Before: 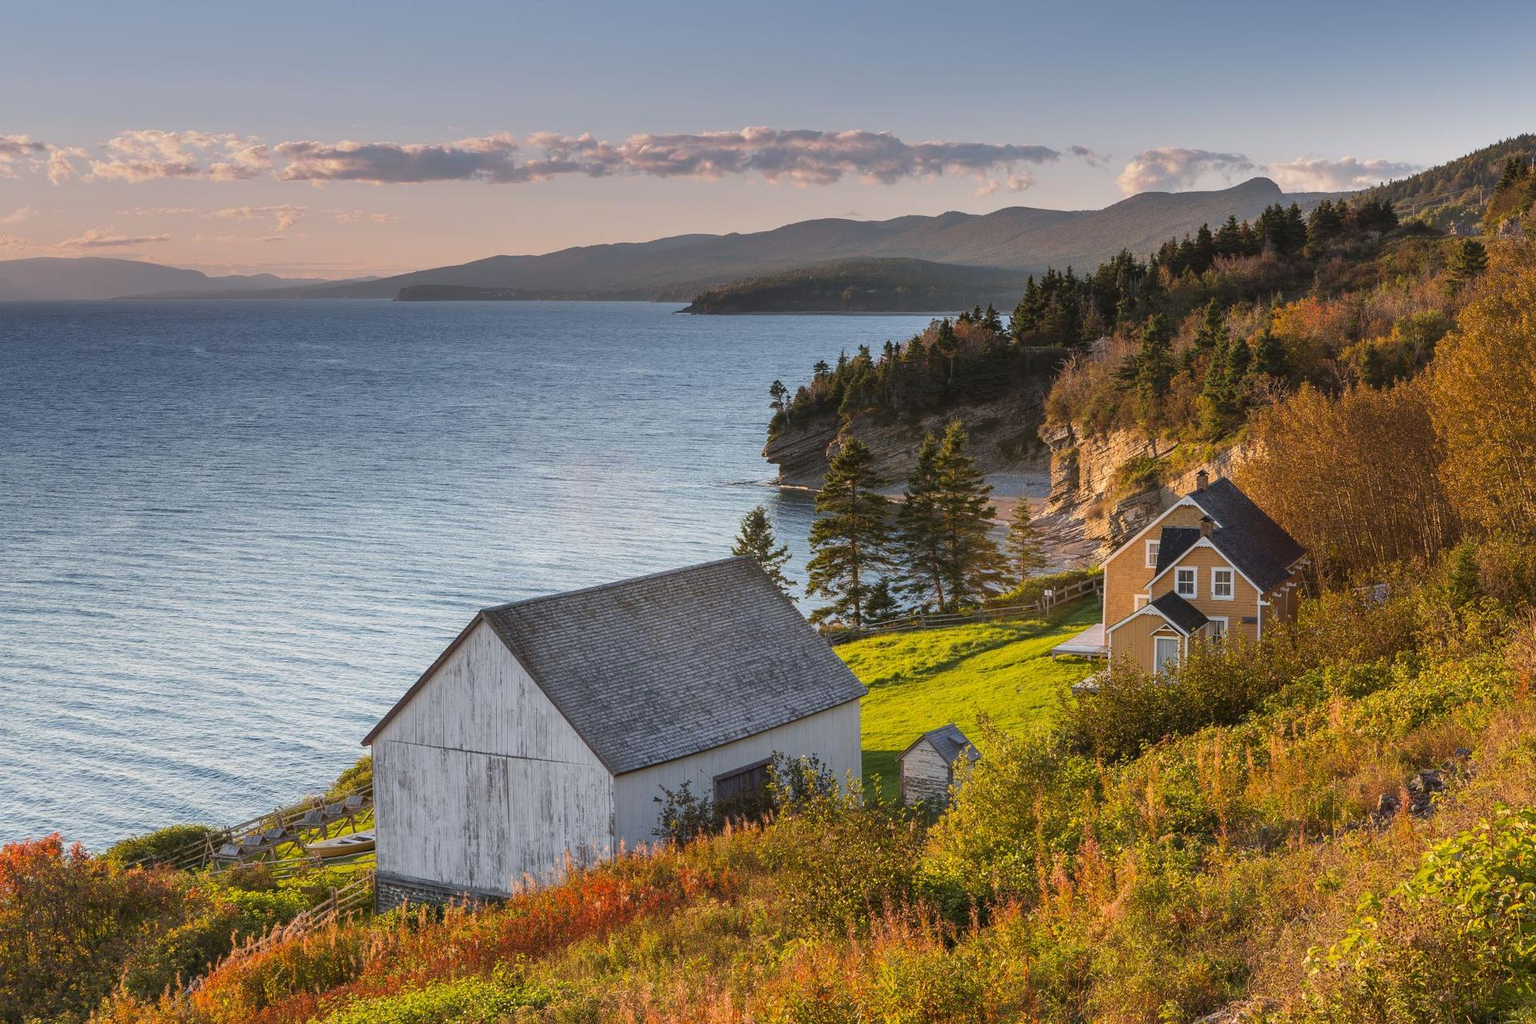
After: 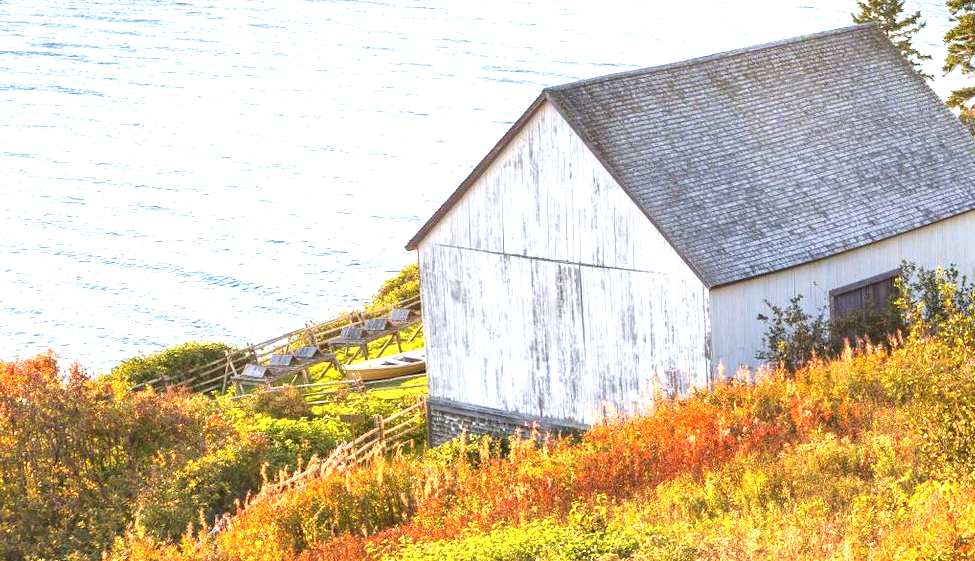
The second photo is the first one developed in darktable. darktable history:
rotate and perspective: rotation 0.074°, lens shift (vertical) 0.096, lens shift (horizontal) -0.041, crop left 0.043, crop right 0.952, crop top 0.024, crop bottom 0.979
velvia: strength 15%
crop and rotate: top 54.778%, right 46.61%, bottom 0.159%
exposure: black level correction 0, exposure 1.625 EV, compensate exposure bias true, compensate highlight preservation false
